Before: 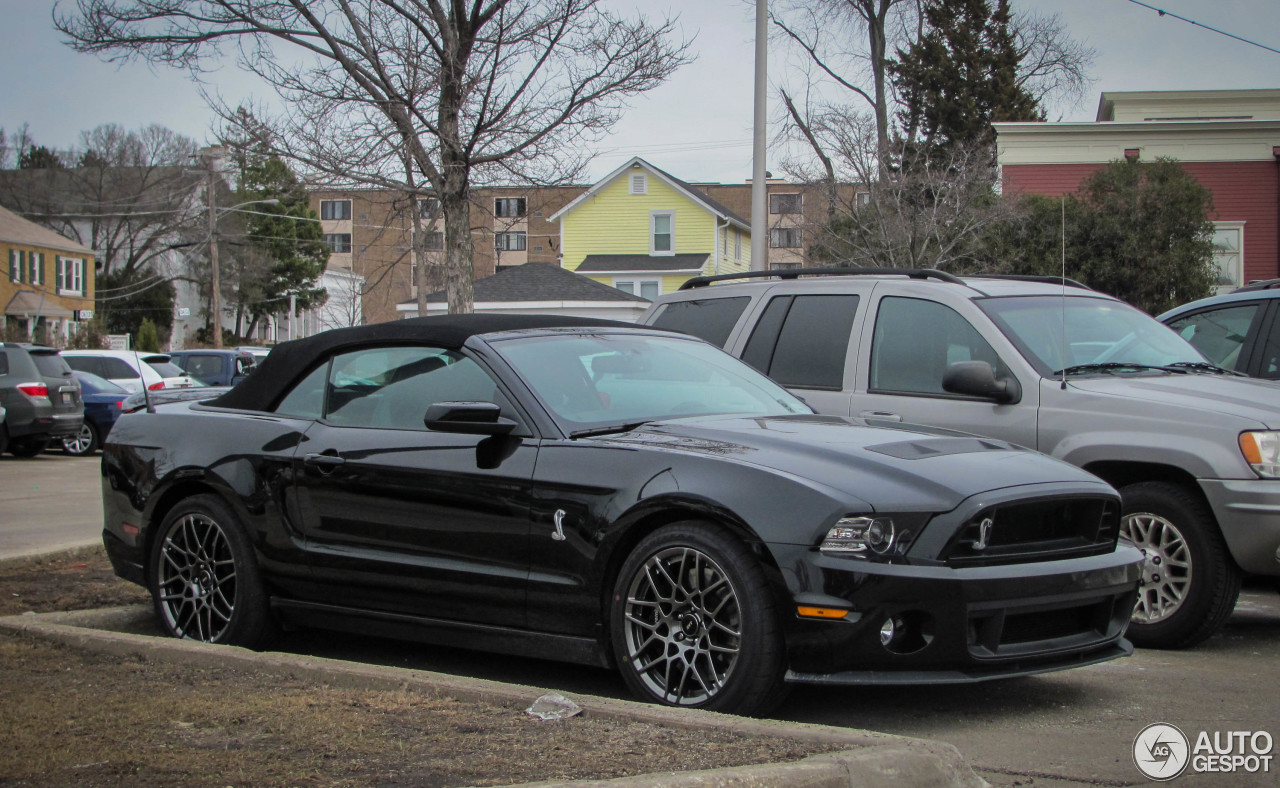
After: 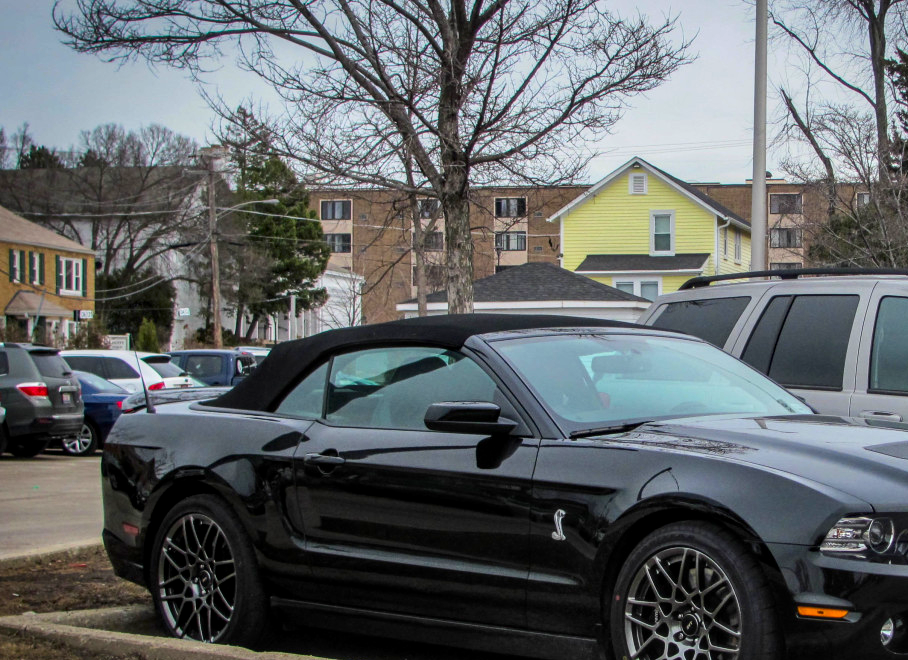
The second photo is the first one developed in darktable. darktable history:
shadows and highlights: shadows 29.19, highlights -29.21, highlights color adjustment 89.5%, low approximation 0.01, soften with gaussian
local contrast: on, module defaults
contrast brightness saturation: contrast 0.165, saturation 0.313
crop: right 29.007%, bottom 16.203%
